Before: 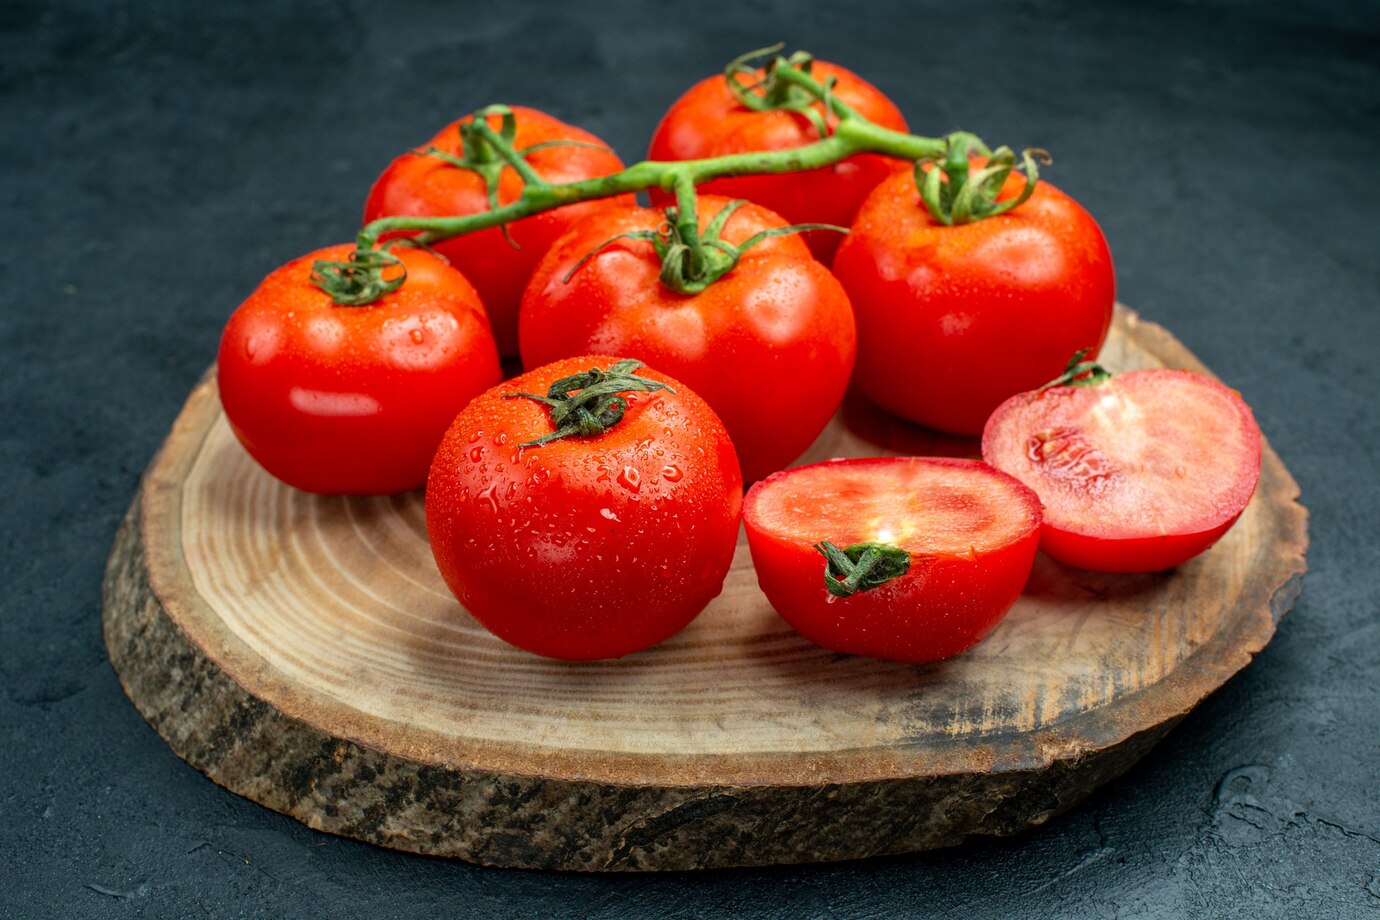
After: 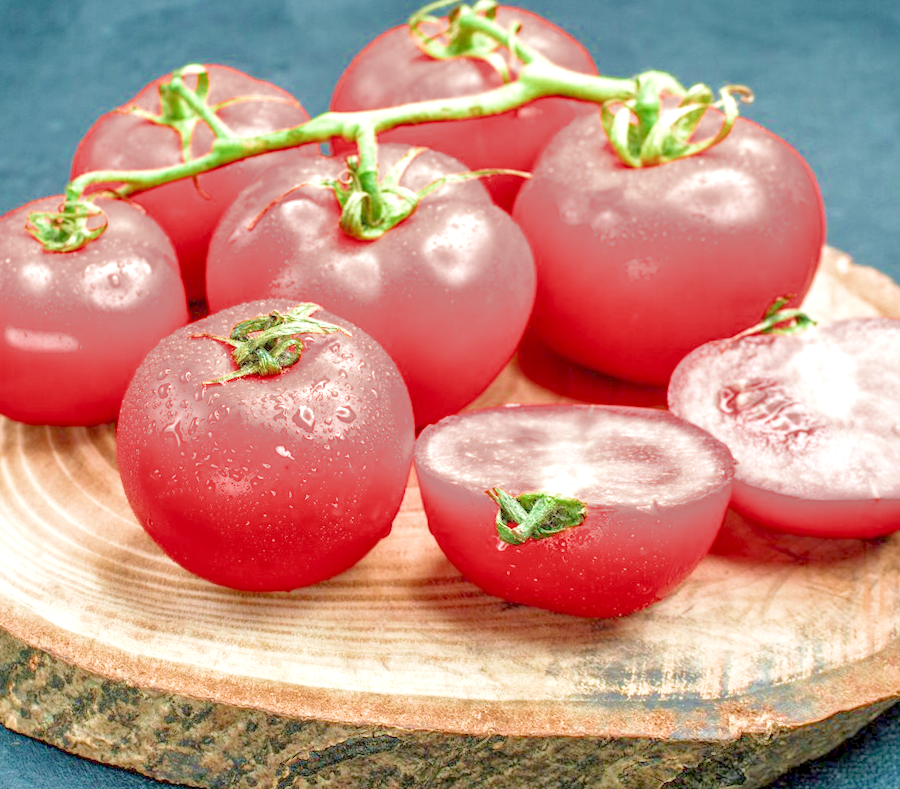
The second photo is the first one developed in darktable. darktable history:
crop: left 15.419%, right 17.914%
filmic rgb: middle gray luminance 4.29%, black relative exposure -13 EV, white relative exposure 5 EV, threshold 6 EV, target black luminance 0%, hardness 5.19, latitude 59.69%, contrast 0.767, highlights saturation mix 5%, shadows ↔ highlights balance 25.95%, add noise in highlights 0, color science v3 (2019), use custom middle-gray values true, iterations of high-quality reconstruction 0, contrast in highlights soft, enable highlight reconstruction true
exposure: black level correction 0, exposure 0.5 EV, compensate highlight preservation false
rotate and perspective: rotation 1.69°, lens shift (vertical) -0.023, lens shift (horizontal) -0.291, crop left 0.025, crop right 0.988, crop top 0.092, crop bottom 0.842
velvia: on, module defaults
local contrast: highlights 35%, detail 135%
rgb curve: curves: ch0 [(0, 0) (0.072, 0.166) (0.217, 0.293) (0.414, 0.42) (1, 1)], compensate middle gray true, preserve colors basic power
shadows and highlights: shadows -88.03, highlights -35.45, shadows color adjustment 99.15%, highlights color adjustment 0%, soften with gaussian
